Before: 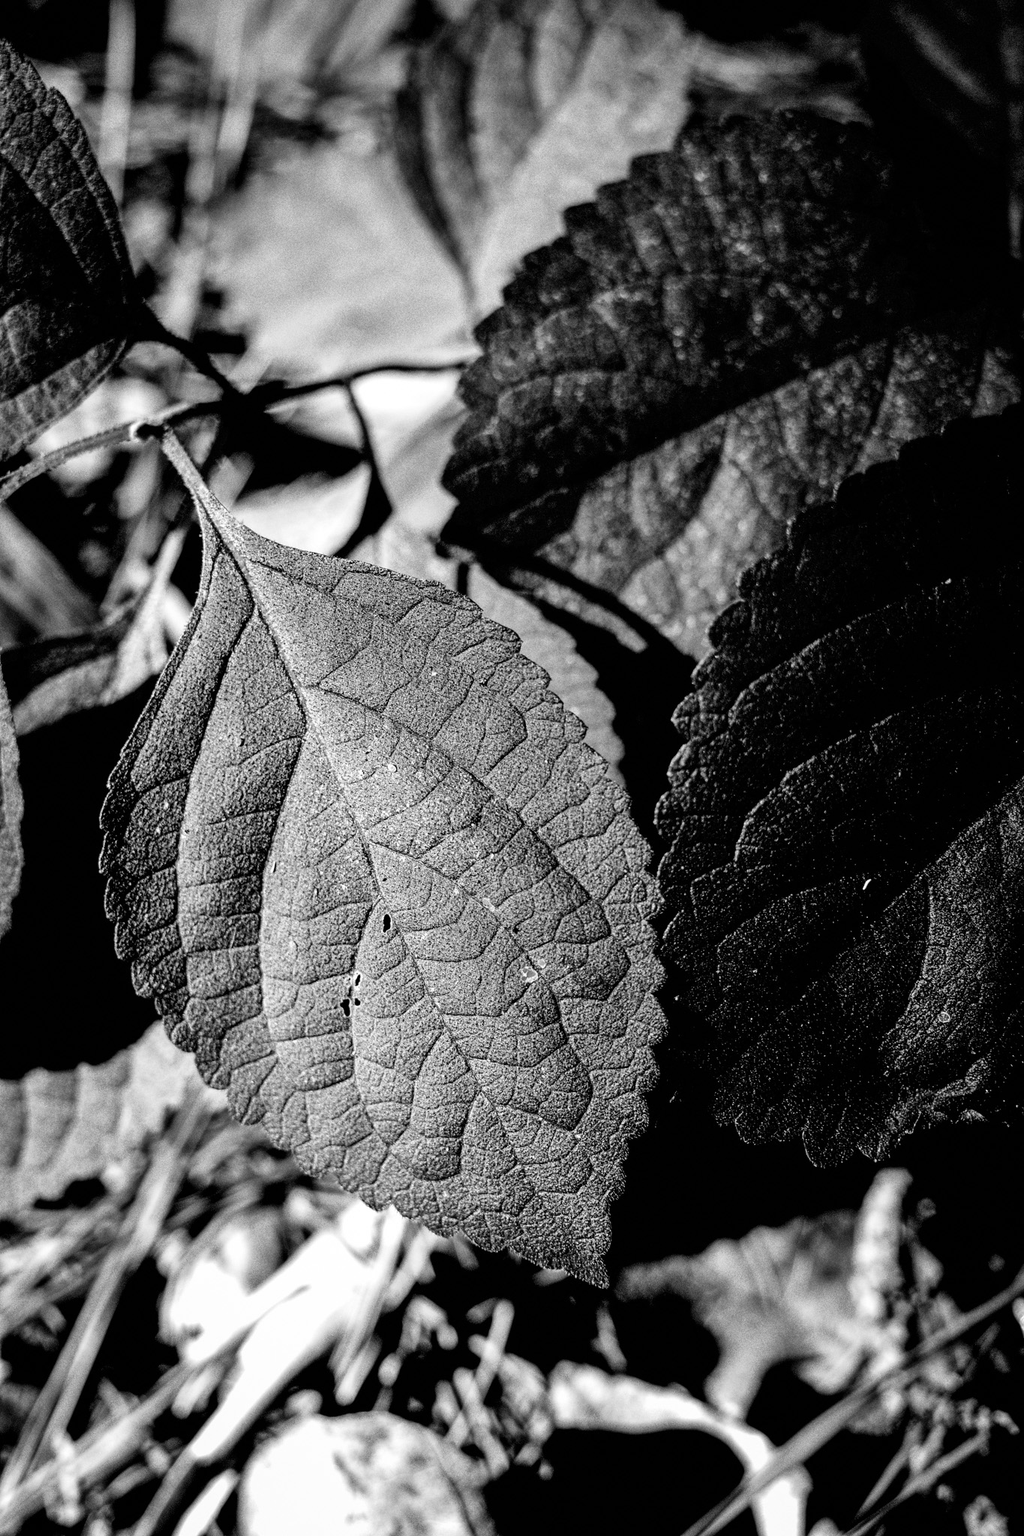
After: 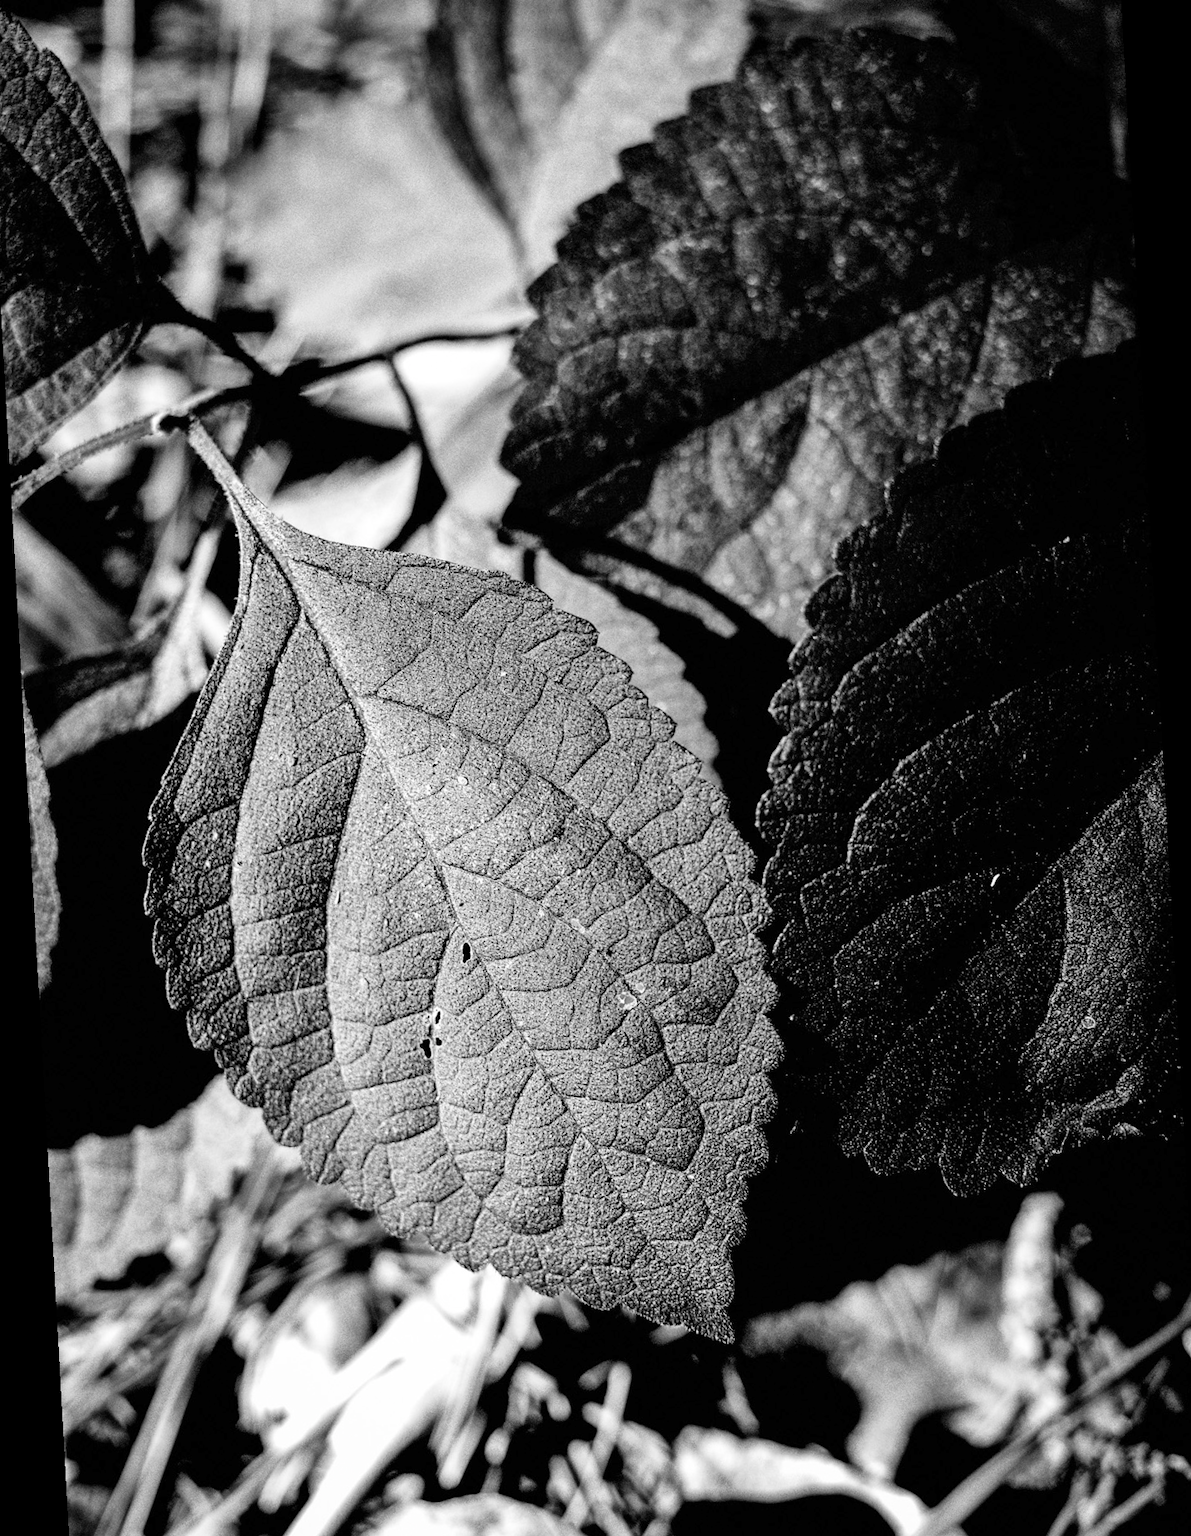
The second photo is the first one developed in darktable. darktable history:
rotate and perspective: rotation -3.18°, automatic cropping off
contrast brightness saturation: contrast 0.07, brightness 0.08, saturation 0.18
crop: left 1.507%, top 6.147%, right 1.379%, bottom 6.637%
